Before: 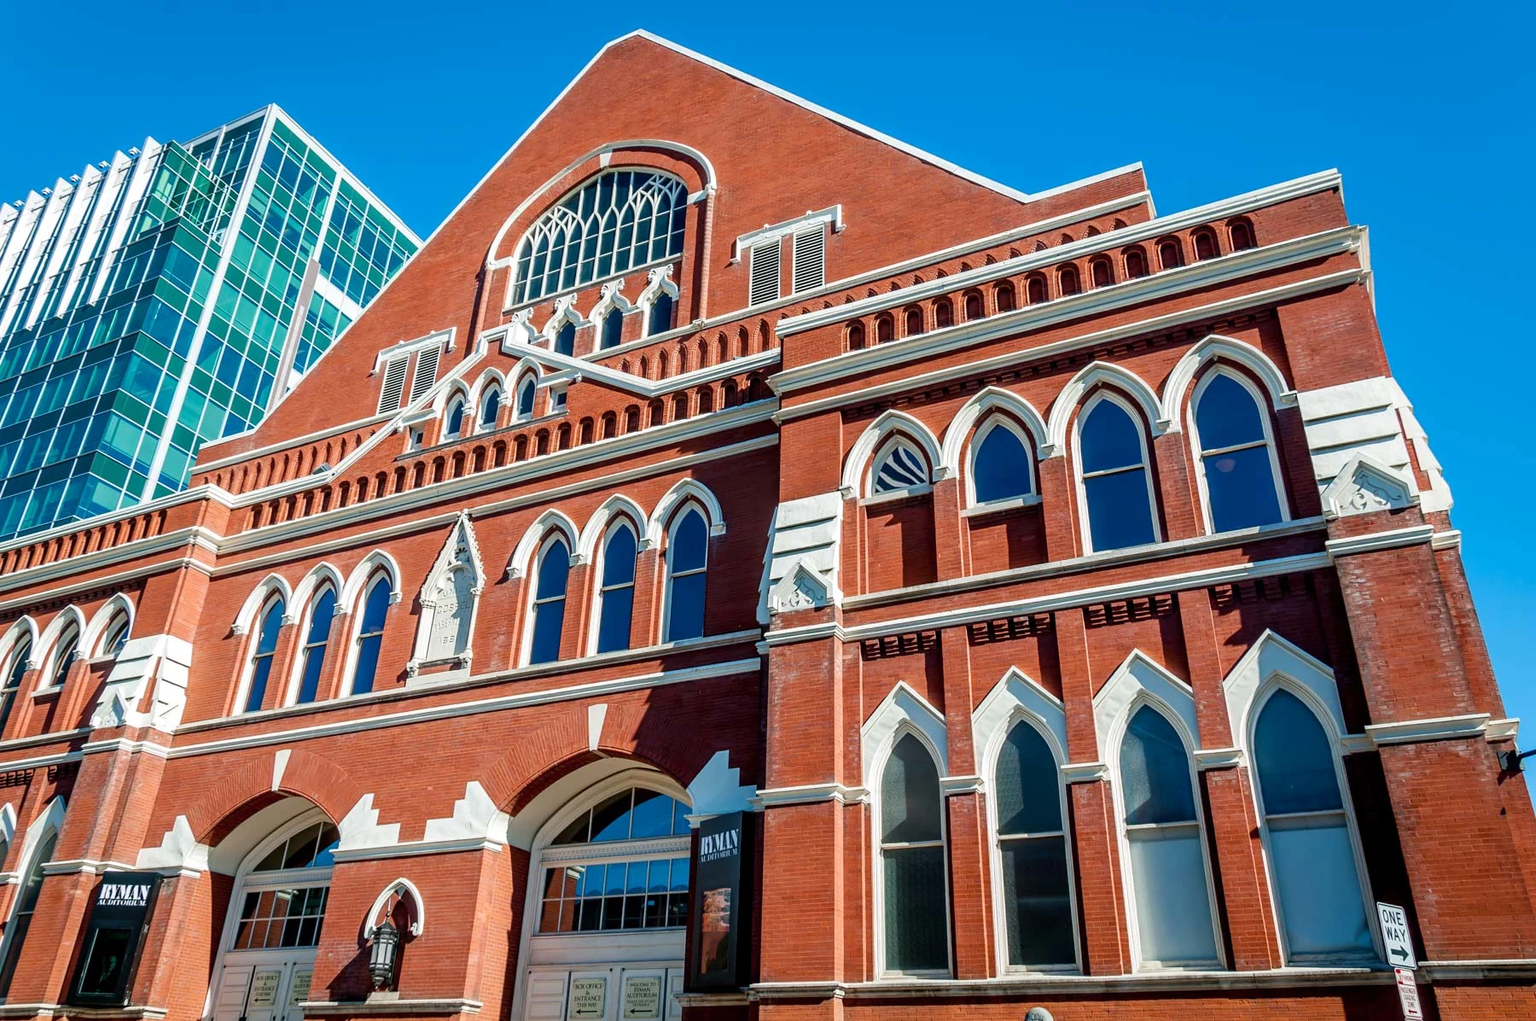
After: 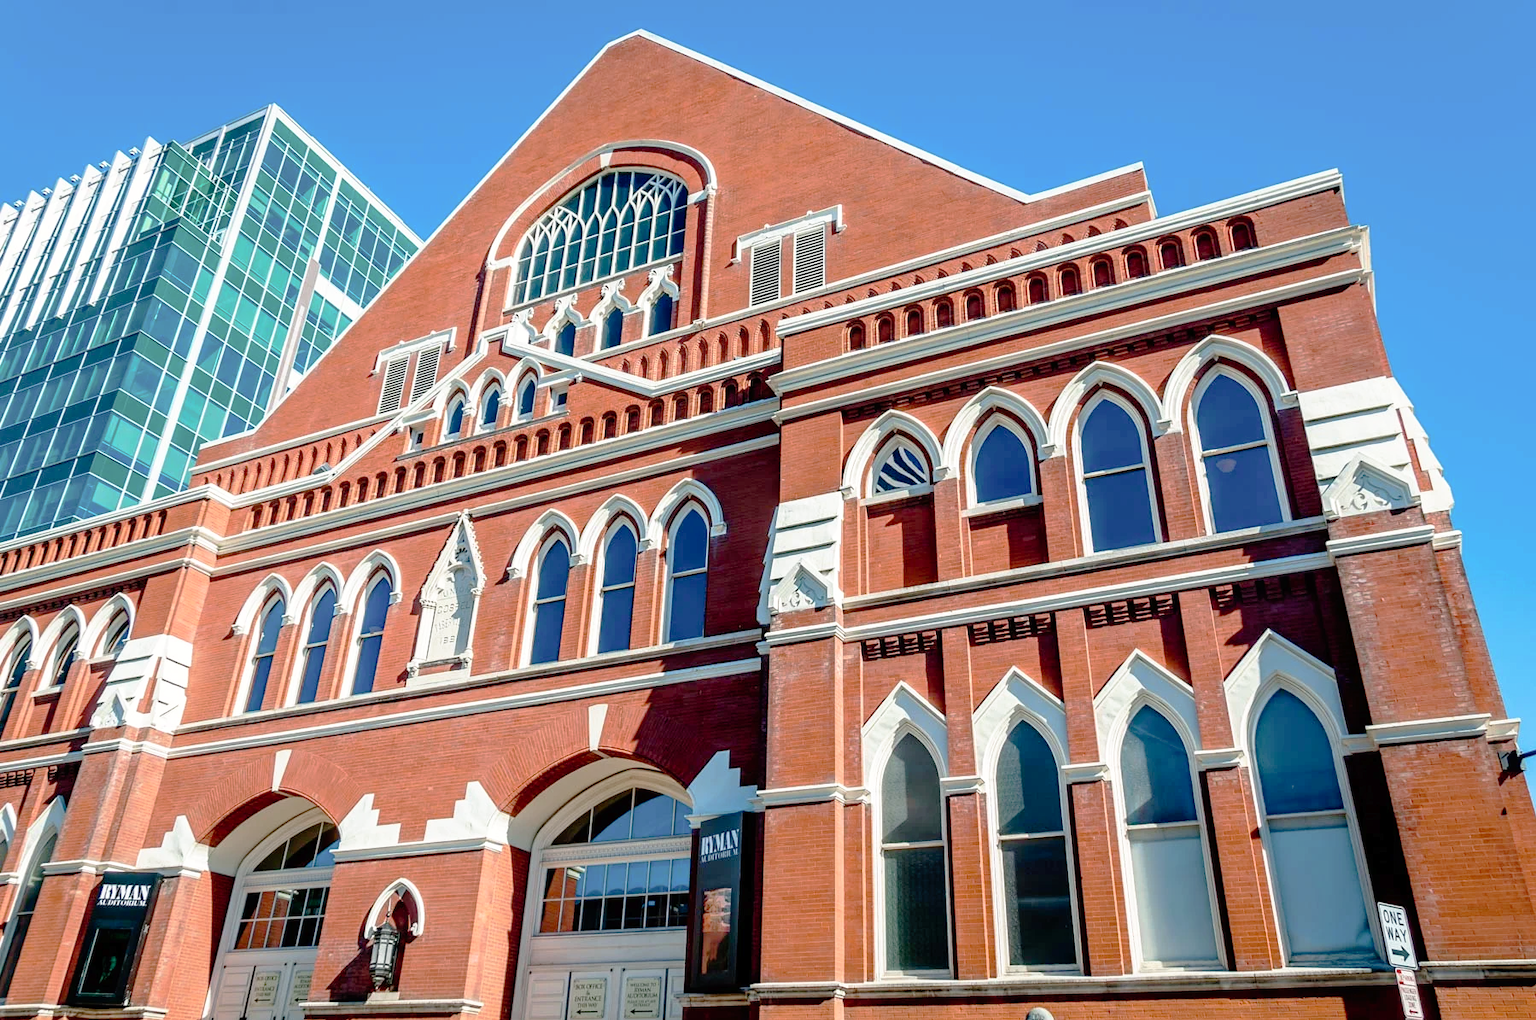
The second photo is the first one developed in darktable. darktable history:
tone curve: curves: ch0 [(0, 0) (0.003, 0.007) (0.011, 0.011) (0.025, 0.021) (0.044, 0.04) (0.069, 0.07) (0.1, 0.129) (0.136, 0.187) (0.177, 0.254) (0.224, 0.325) (0.277, 0.398) (0.335, 0.461) (0.399, 0.513) (0.468, 0.571) (0.543, 0.624) (0.623, 0.69) (0.709, 0.777) (0.801, 0.86) (0.898, 0.953) (1, 1)], preserve colors none
white balance: red 1.009, blue 0.985
